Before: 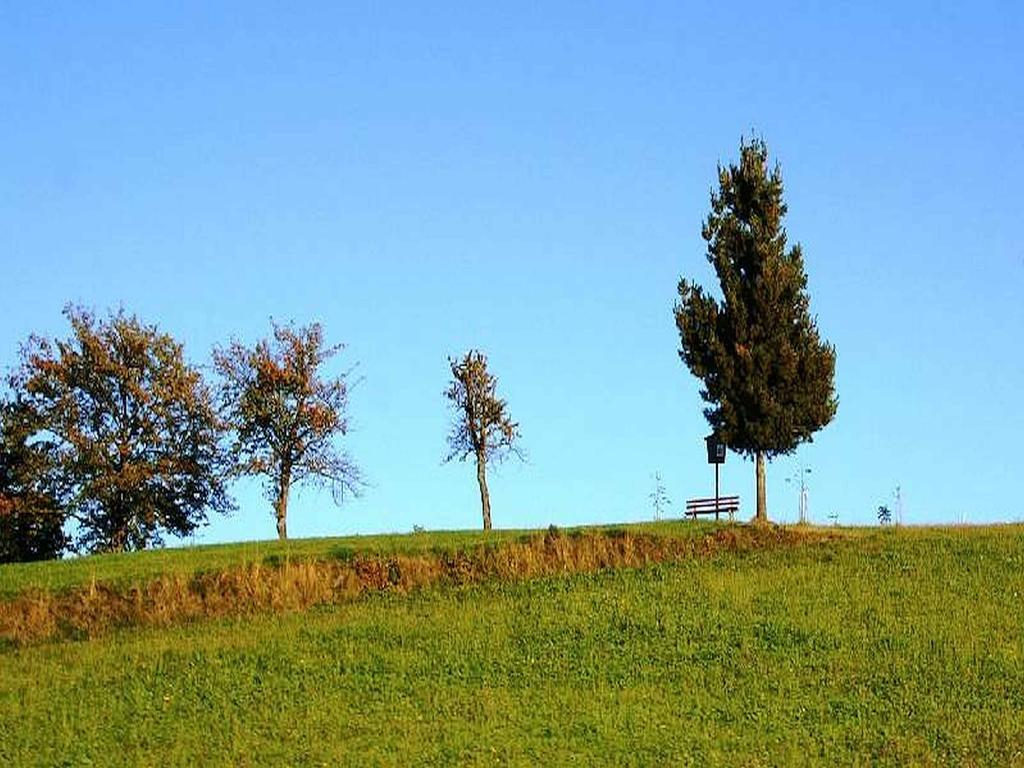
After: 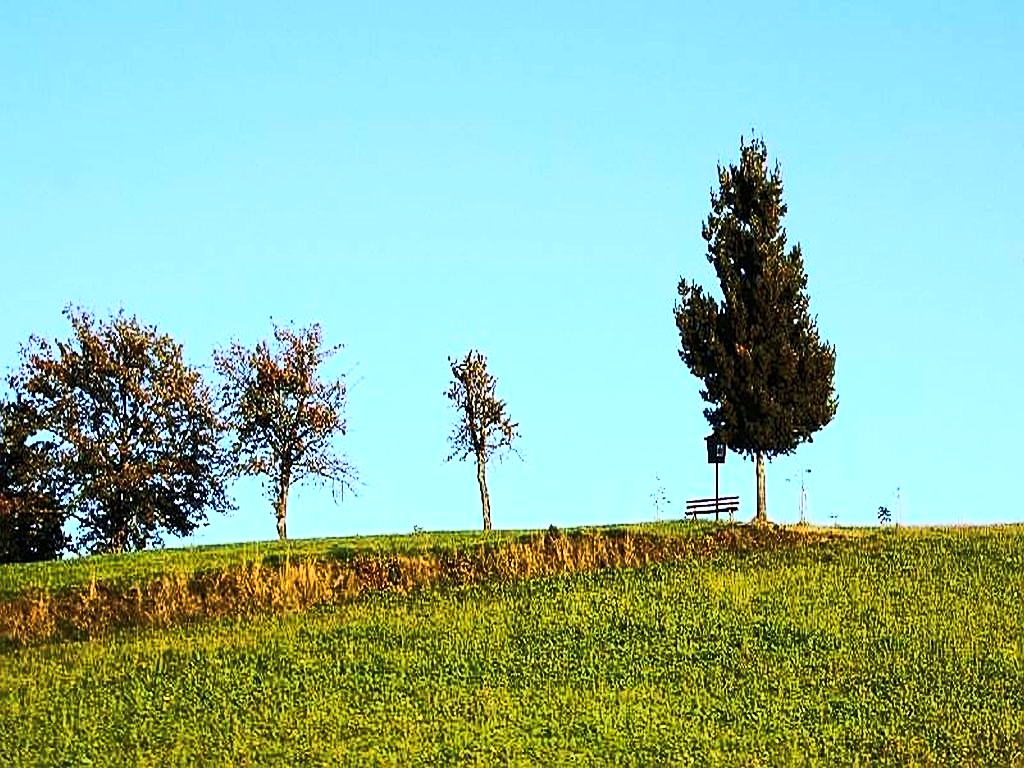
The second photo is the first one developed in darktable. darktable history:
sharpen: on, module defaults
tone curve: curves: ch0 [(0, 0) (0.427, 0.375) (0.616, 0.801) (1, 1)], color space Lab, linked channels, preserve colors none
